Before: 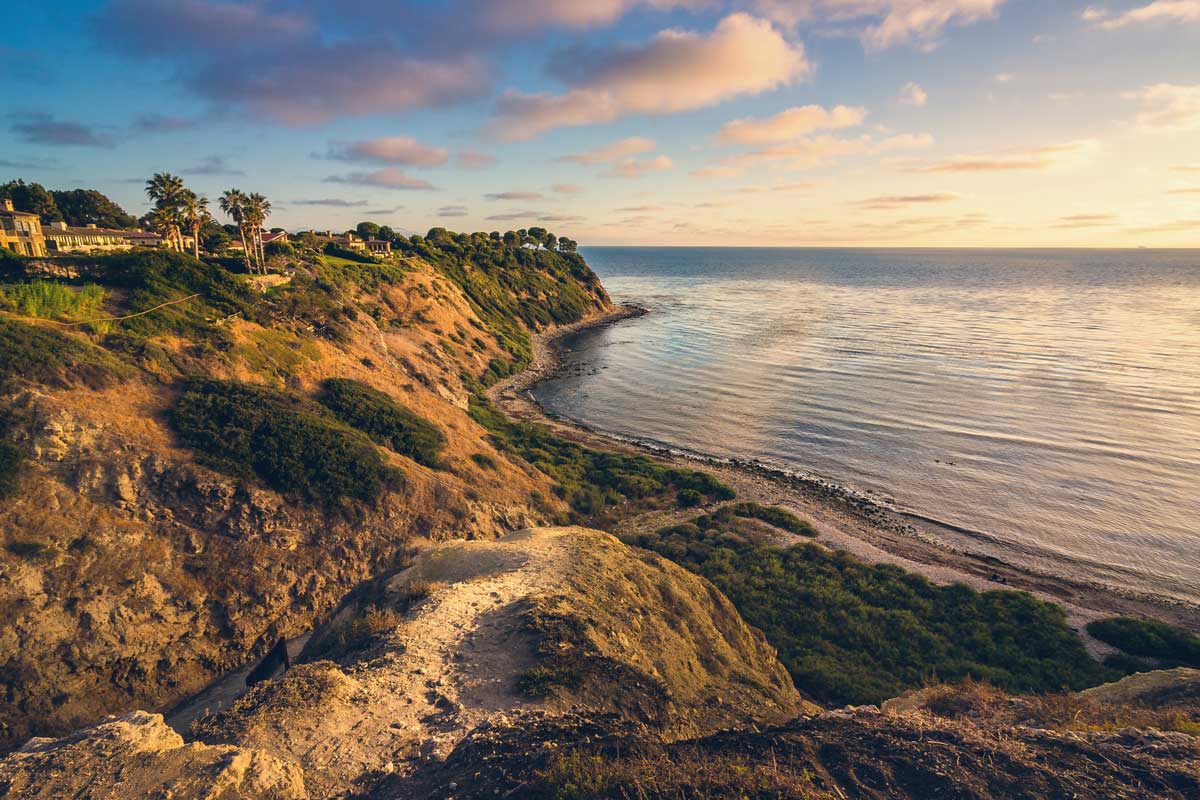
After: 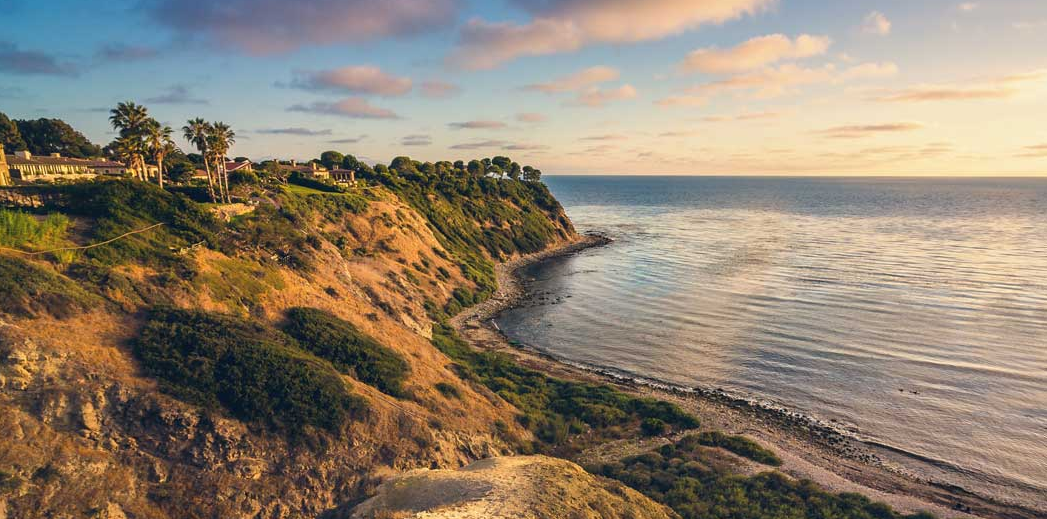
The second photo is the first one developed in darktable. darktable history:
crop: left 3.025%, top 8.944%, right 9.669%, bottom 26.136%
